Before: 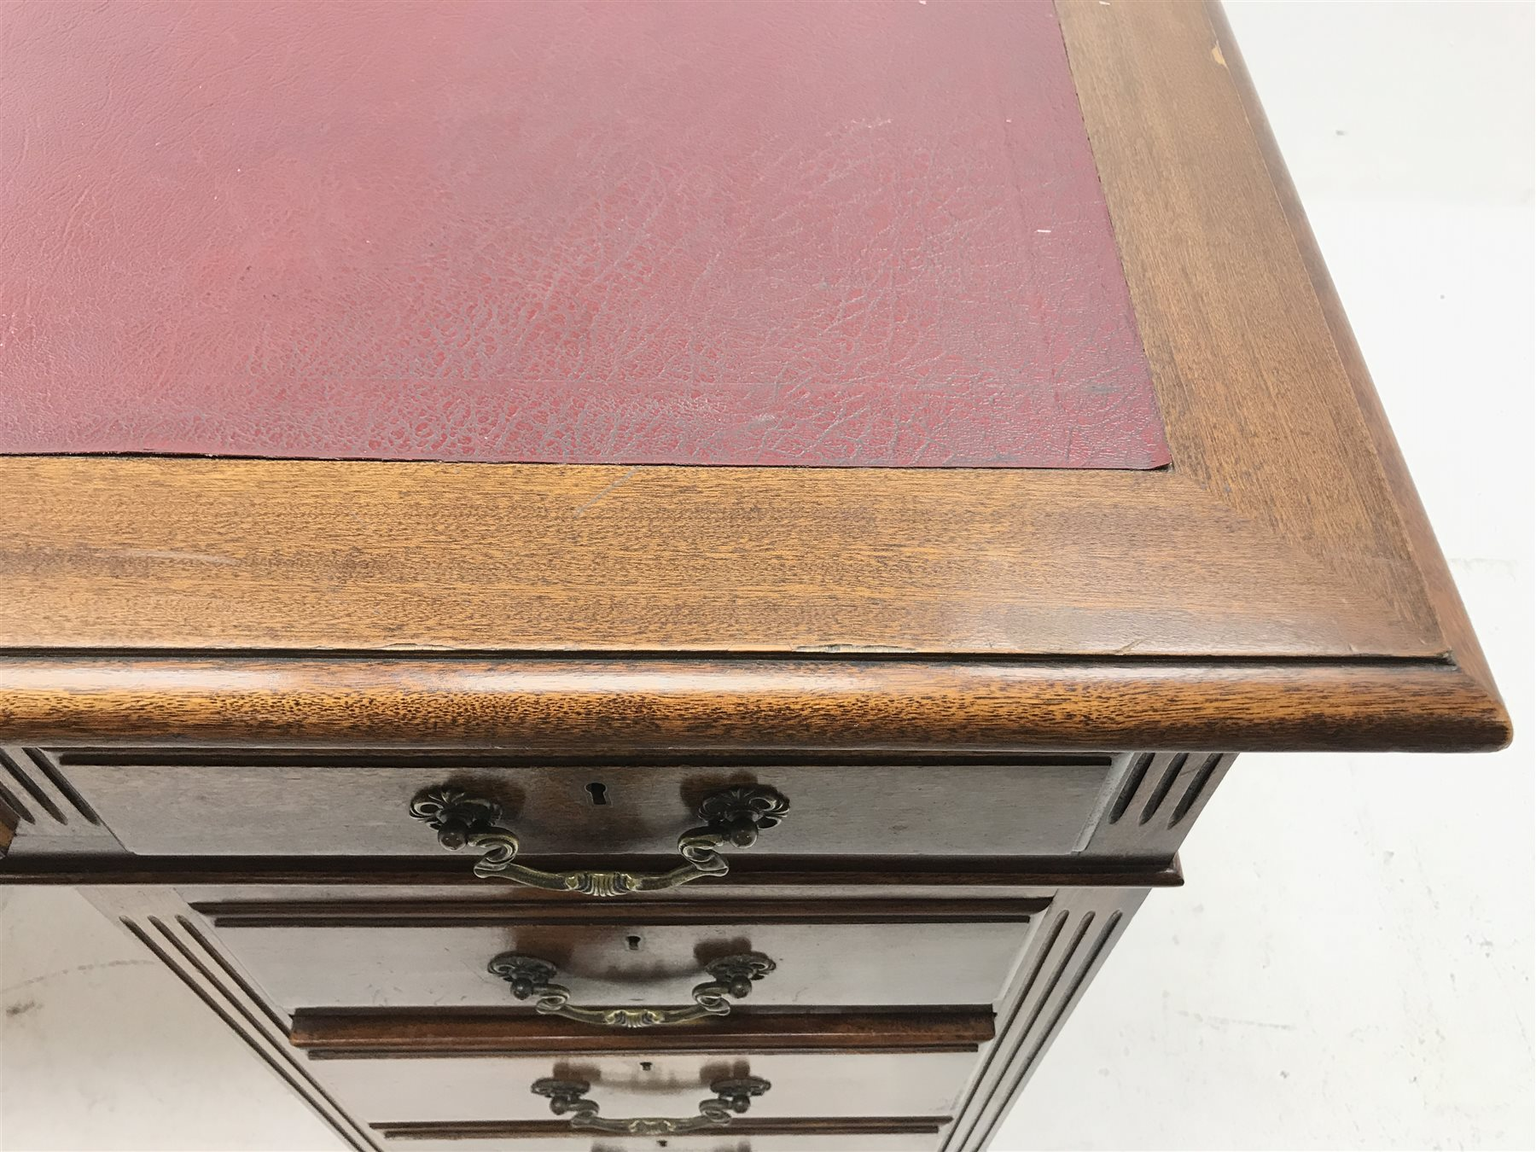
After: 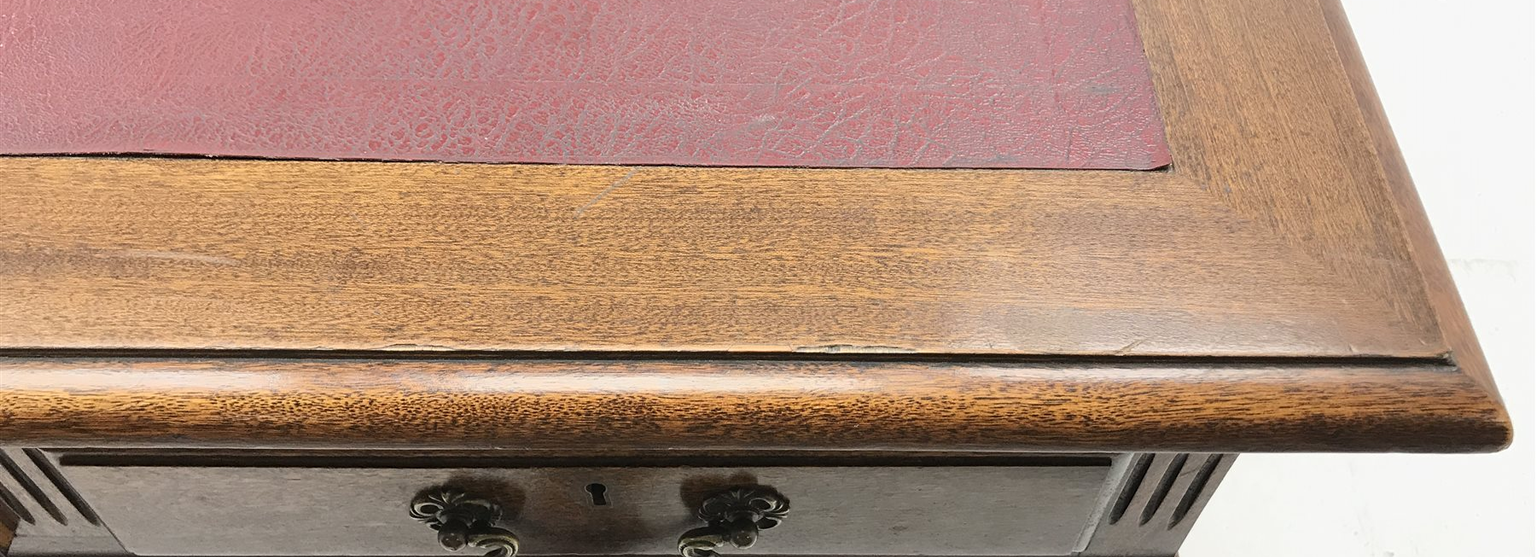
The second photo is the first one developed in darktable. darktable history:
crop and rotate: top 26.056%, bottom 25.543%
